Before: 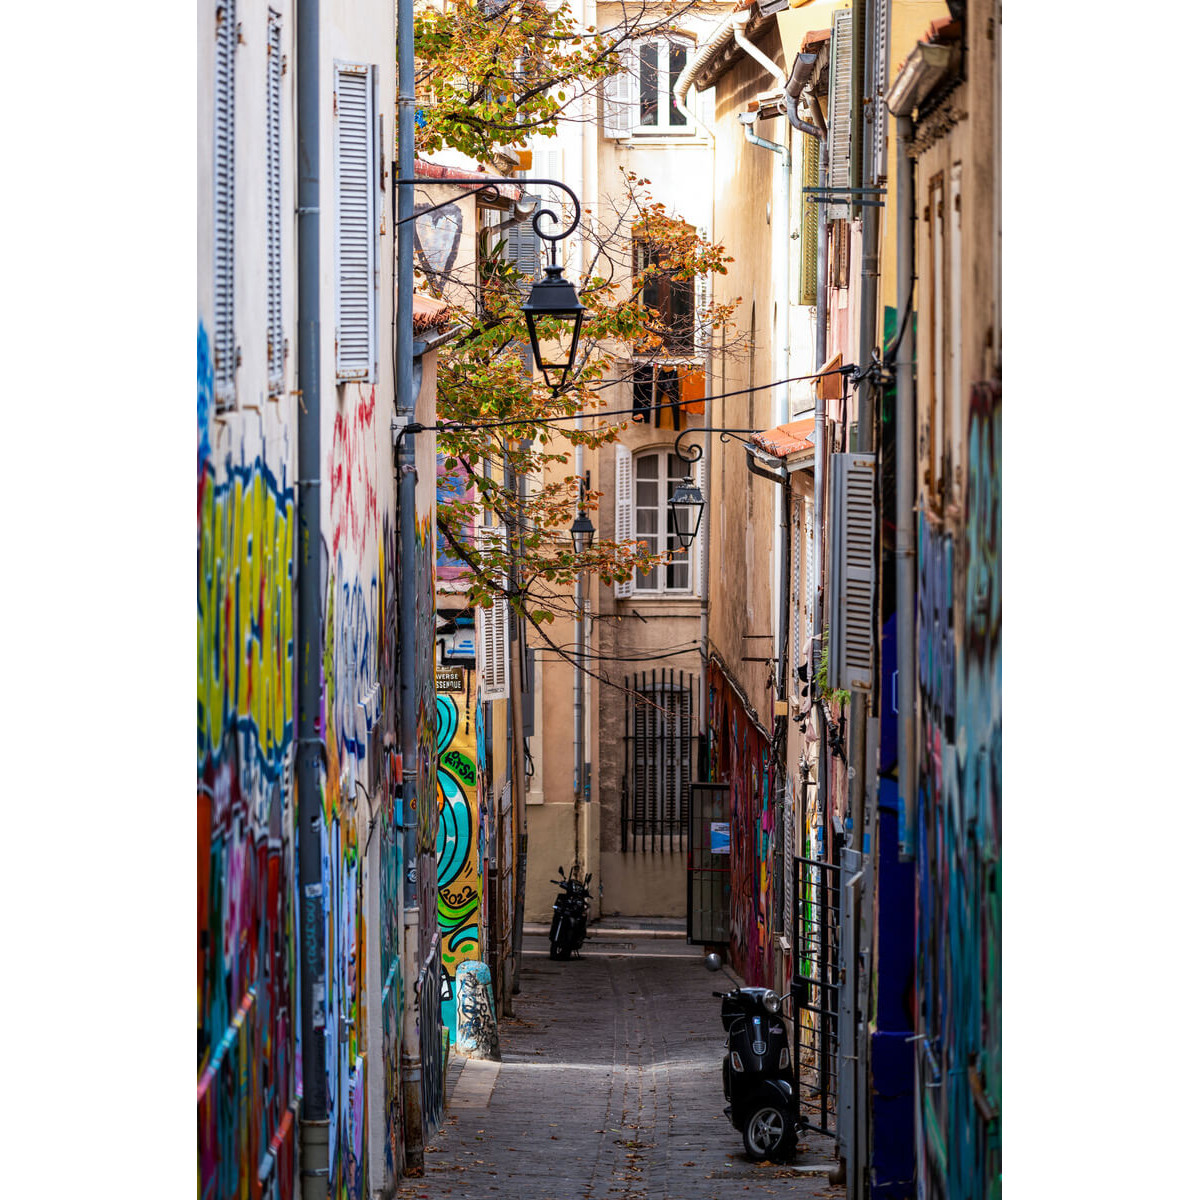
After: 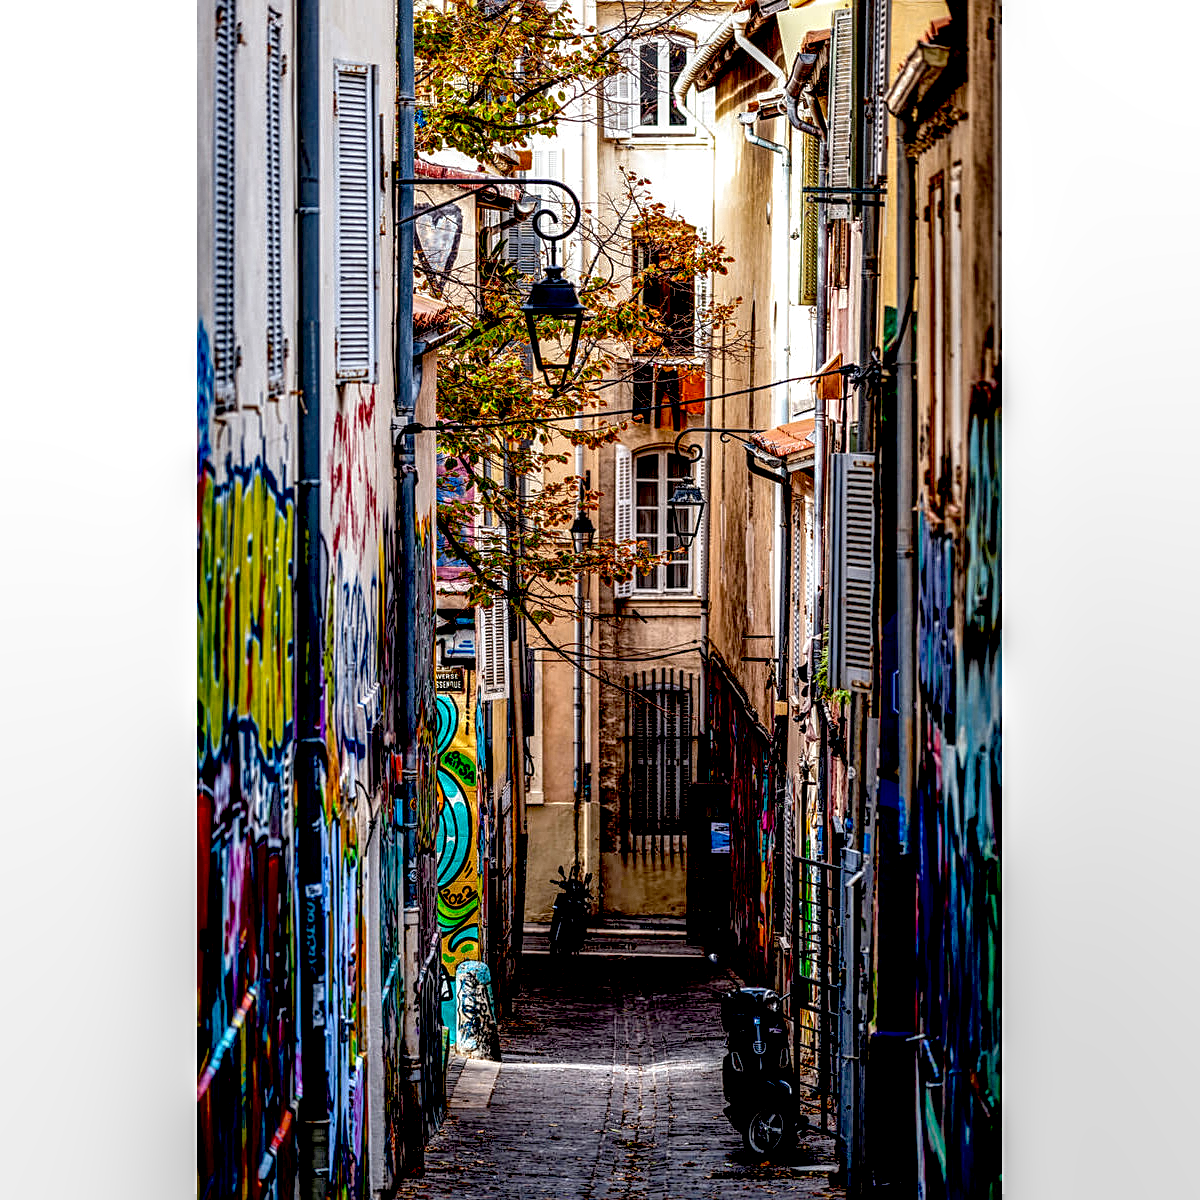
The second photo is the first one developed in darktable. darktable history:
exposure: black level correction 0.048, exposure 0.013 EV, compensate highlight preservation false
local contrast: highlights 20%, detail 197%
shadows and highlights: shadows 24.79, highlights -26.56
sharpen: radius 2.161, amount 0.385, threshold 0.145
